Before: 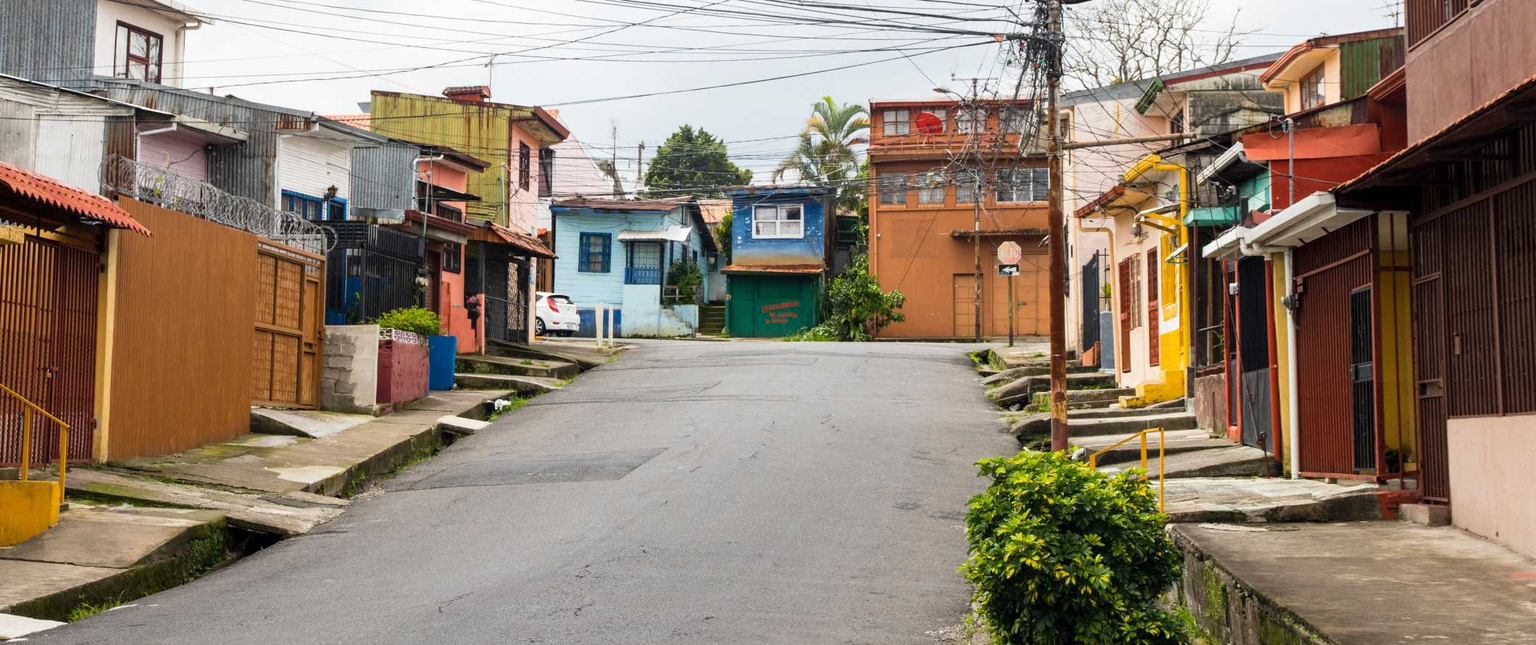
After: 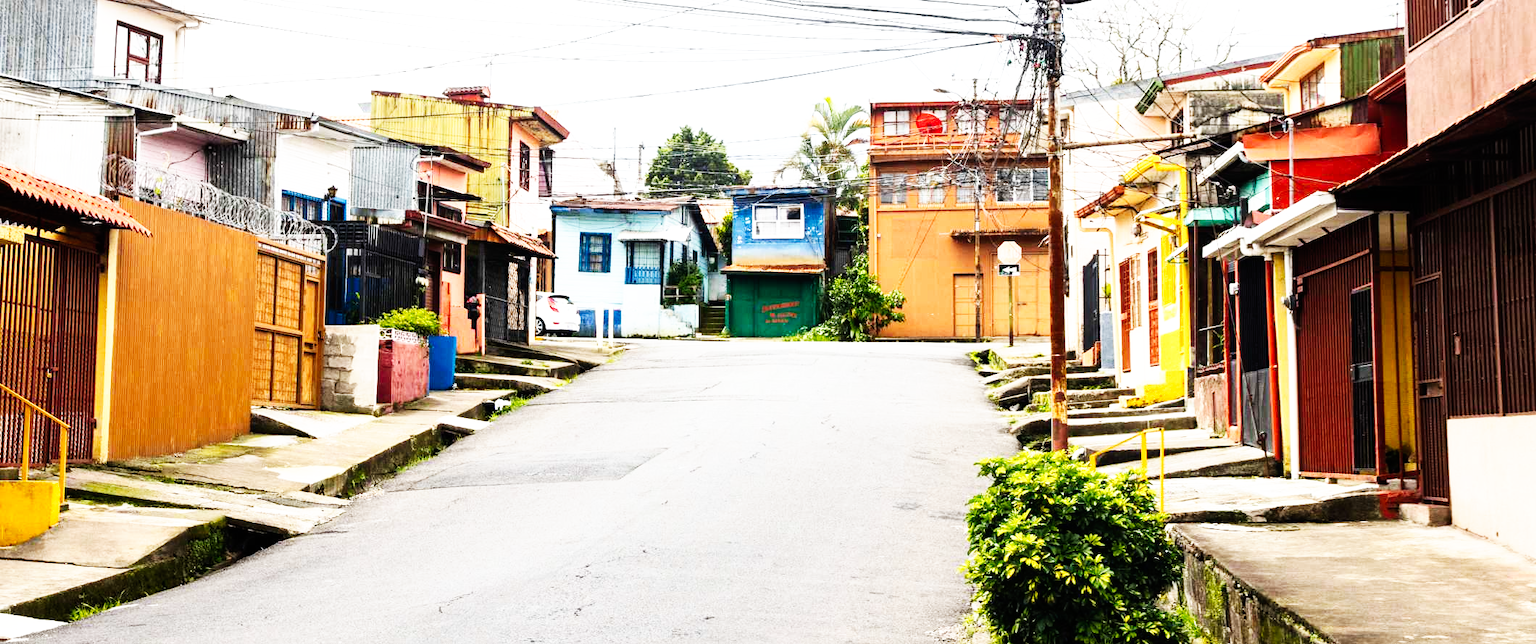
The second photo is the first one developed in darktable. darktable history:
base curve: curves: ch0 [(0, 0) (0.007, 0.004) (0.027, 0.03) (0.046, 0.07) (0.207, 0.54) (0.442, 0.872) (0.673, 0.972) (1, 1)], preserve colors none
tone equalizer: -8 EV -0.417 EV, -7 EV -0.389 EV, -6 EV -0.333 EV, -5 EV -0.222 EV, -3 EV 0.222 EV, -2 EV 0.333 EV, -1 EV 0.389 EV, +0 EV 0.417 EV, edges refinement/feathering 500, mask exposure compensation -1.57 EV, preserve details no
